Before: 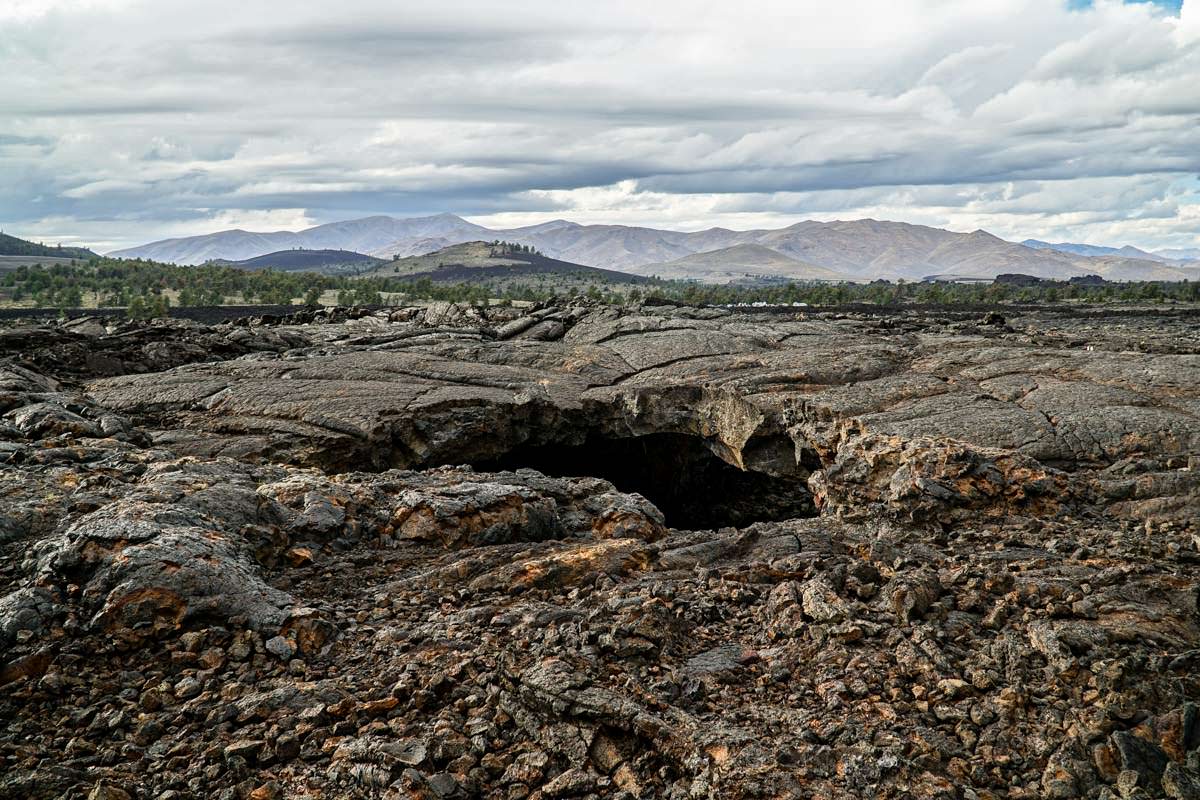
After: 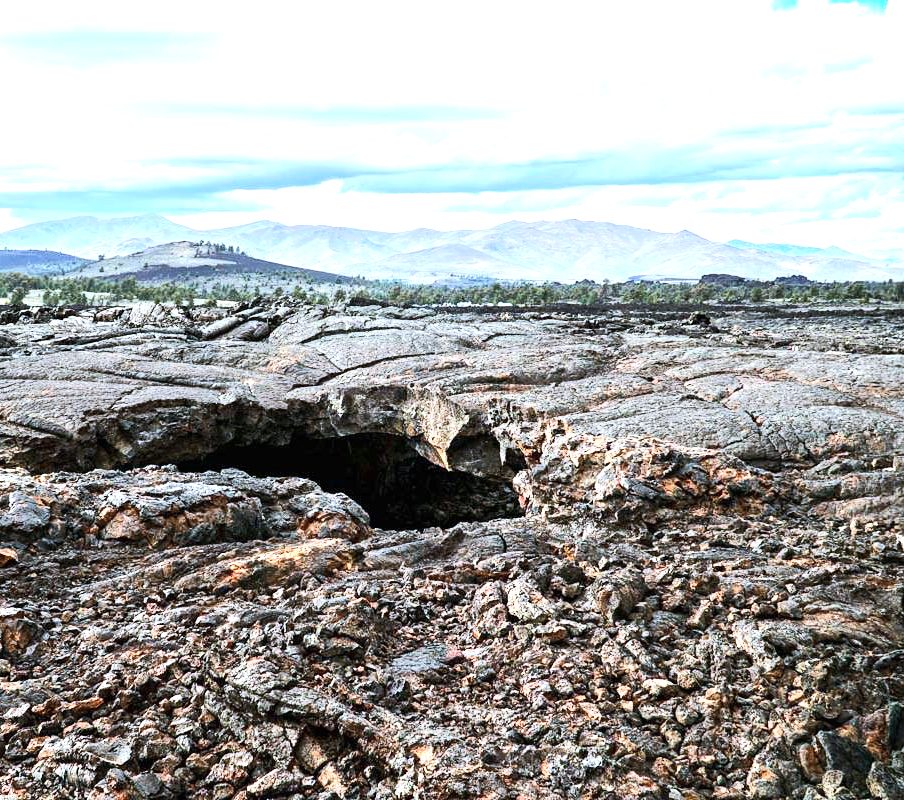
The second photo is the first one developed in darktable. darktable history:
tone equalizer: -8 EV 0.016 EV, -7 EV -0.015 EV, -6 EV 0.014 EV, -5 EV 0.046 EV, -4 EV 0.241 EV, -3 EV 0.635 EV, -2 EV 0.586 EV, -1 EV 0.172 EV, +0 EV 0.02 EV, edges refinement/feathering 500, mask exposure compensation -1.57 EV, preserve details no
exposure: black level correction 0, exposure 1.098 EV, compensate exposure bias true, compensate highlight preservation false
crop and rotate: left 24.637%
color correction: highlights a* -2.32, highlights b* -18.5
